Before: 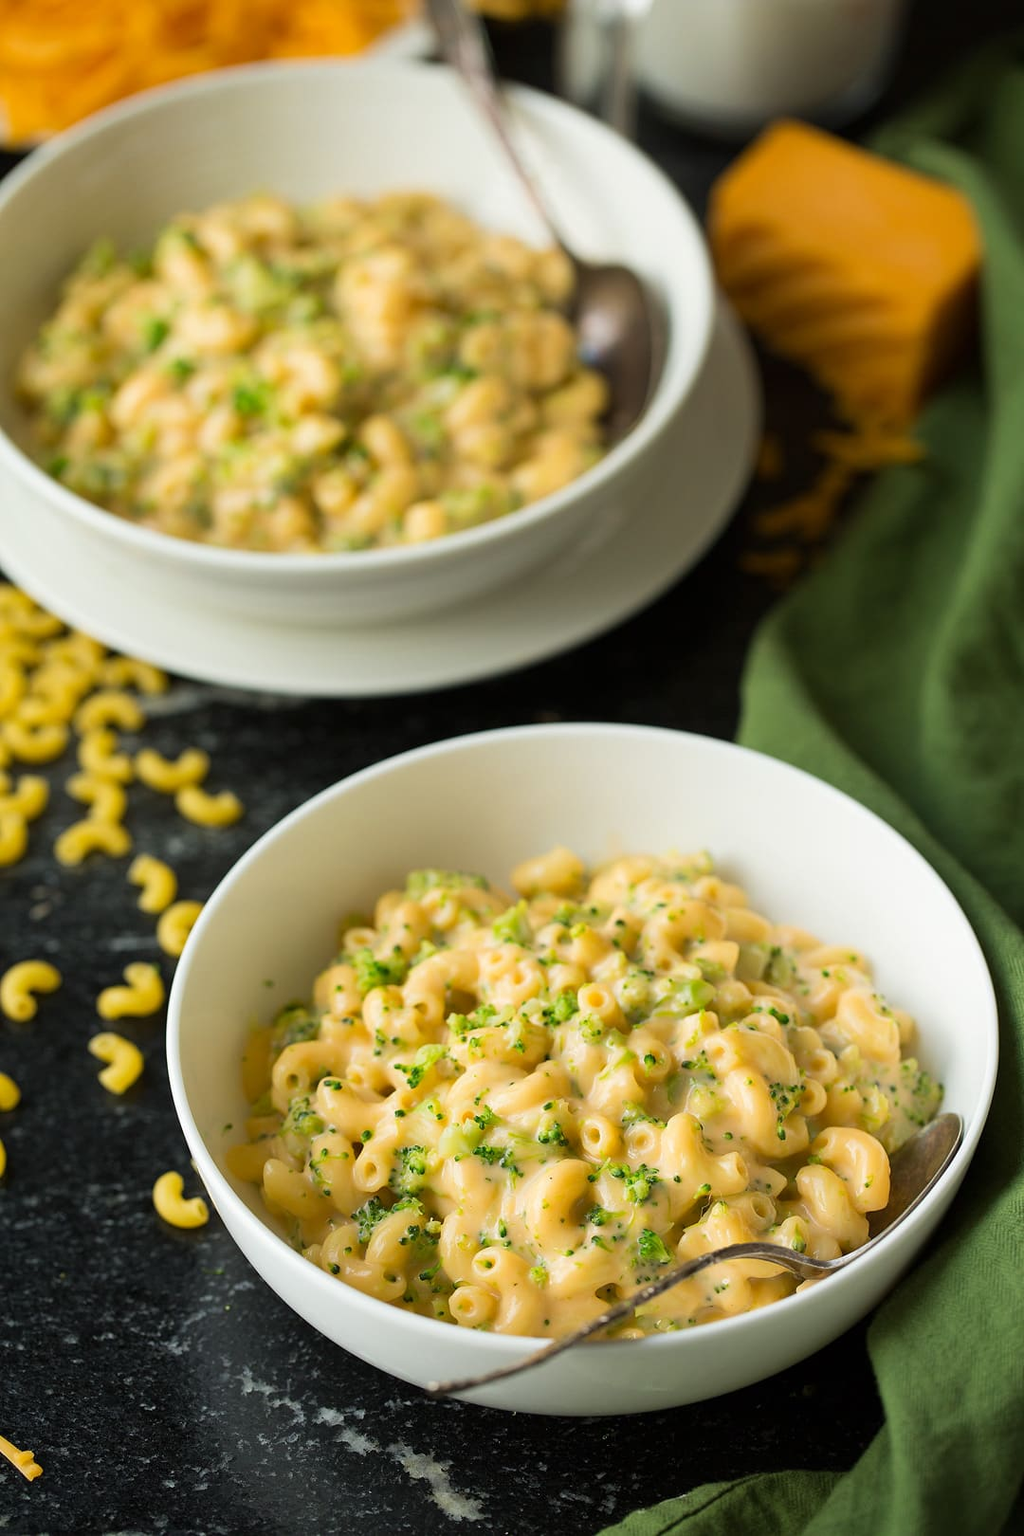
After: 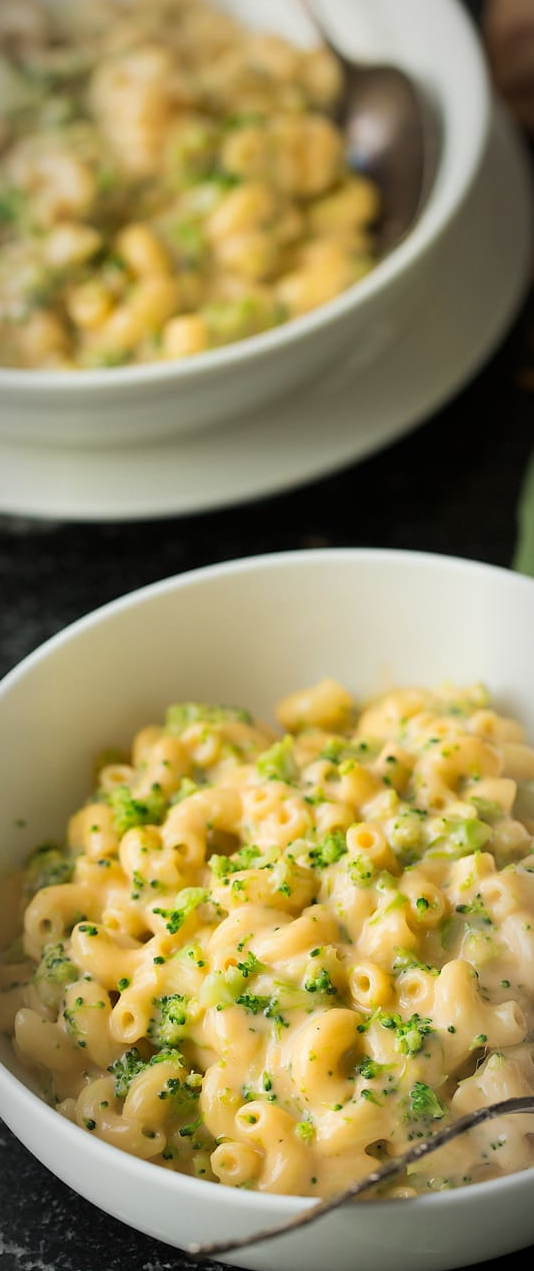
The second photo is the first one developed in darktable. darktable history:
crop and rotate: angle 0.02°, left 24.353%, top 13.219%, right 26.156%, bottom 8.224%
vignetting: fall-off radius 60%, automatic ratio true
